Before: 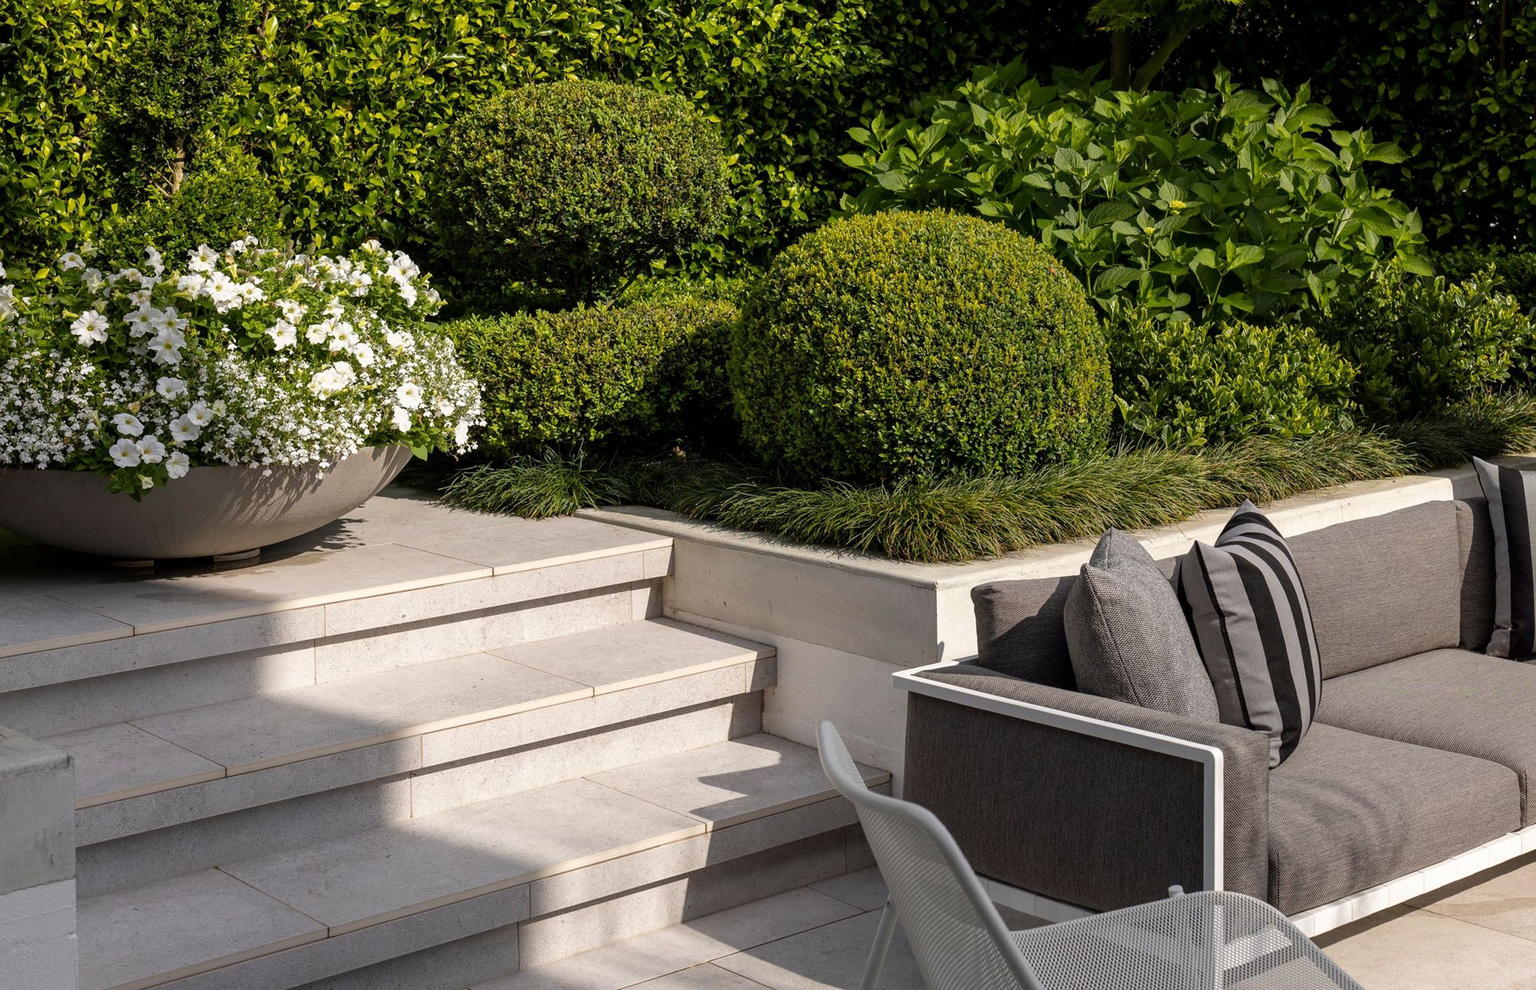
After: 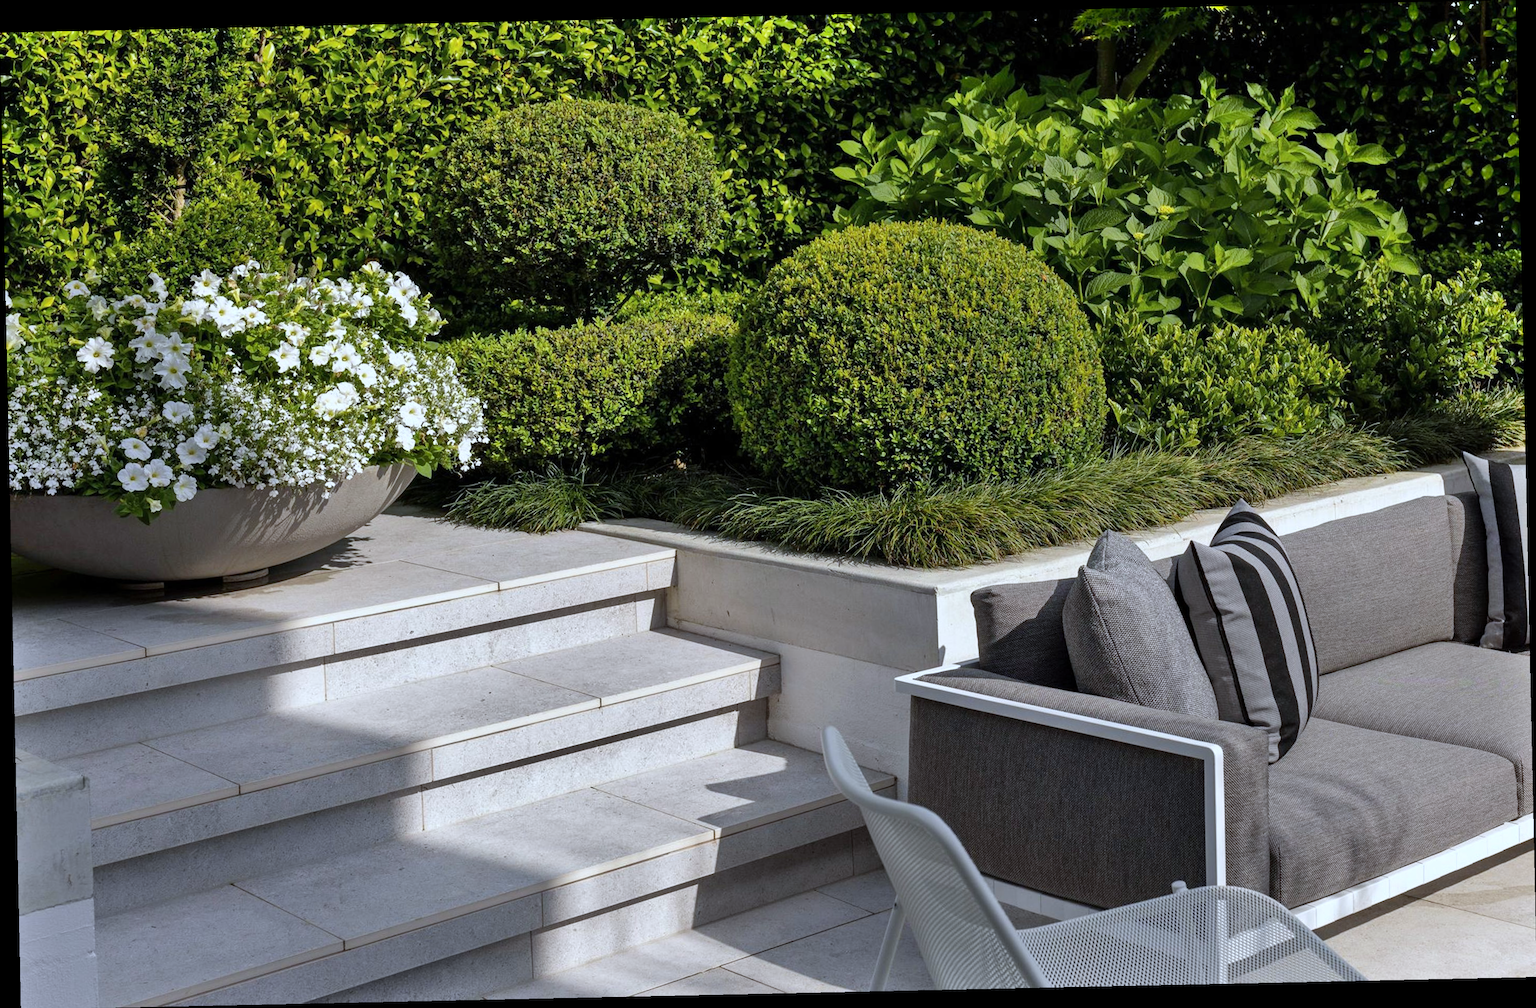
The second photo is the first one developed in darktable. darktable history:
white balance: red 0.924, blue 1.095
rotate and perspective: rotation -1.24°, automatic cropping off
shadows and highlights: highlights color adjustment 0%, low approximation 0.01, soften with gaussian
tone equalizer: on, module defaults
